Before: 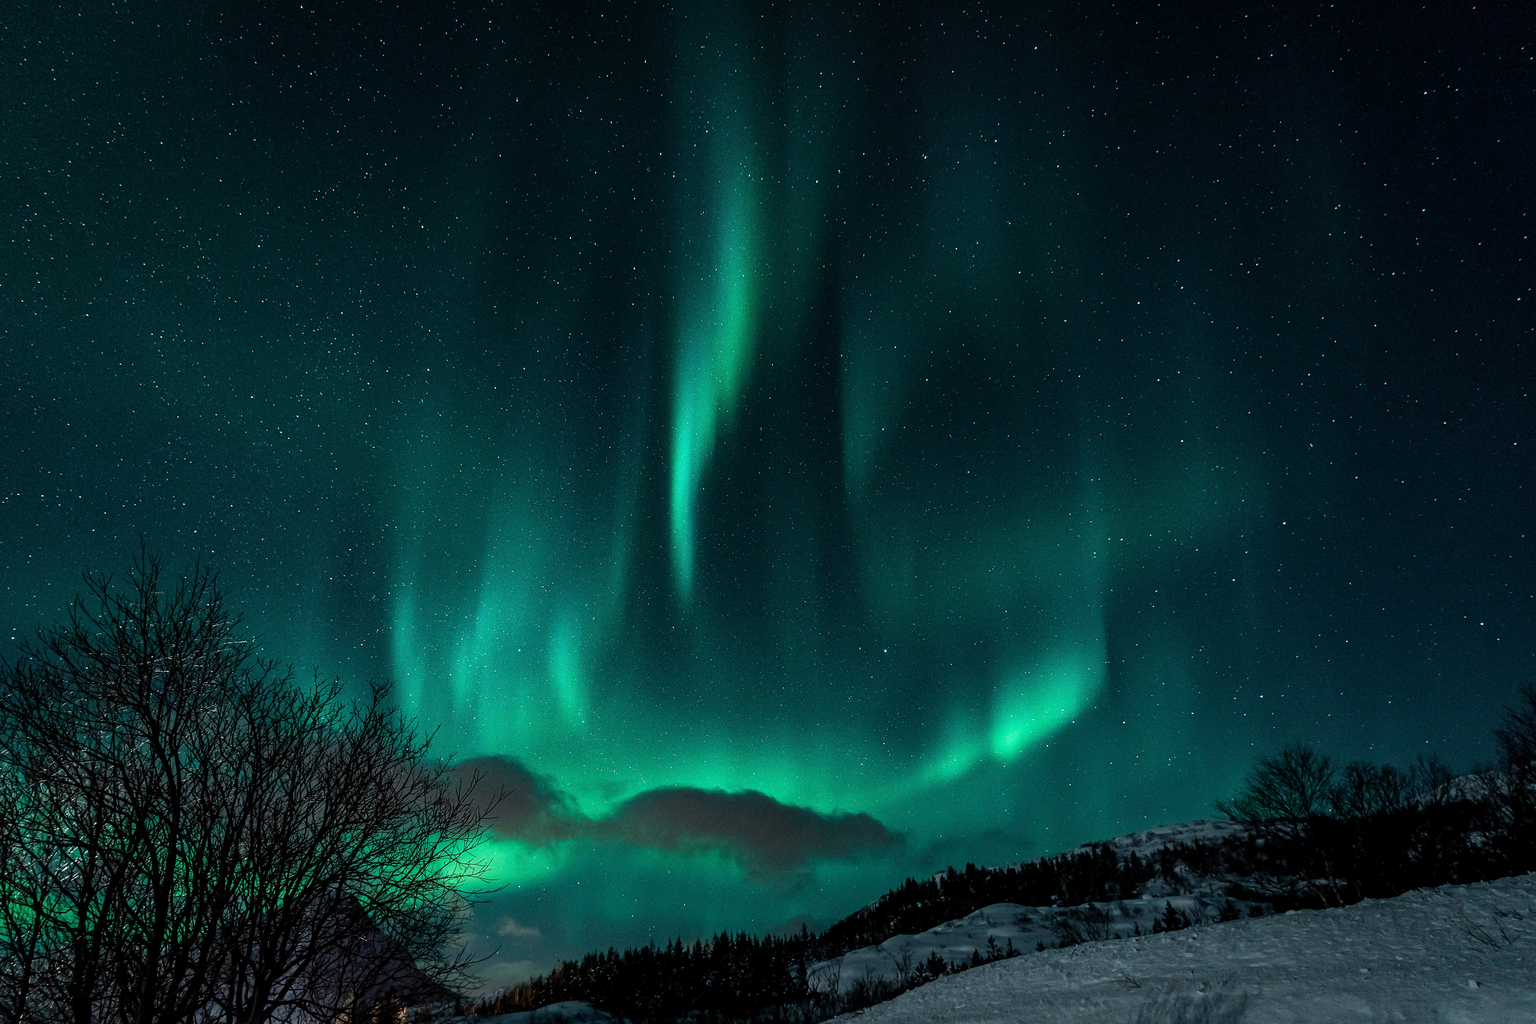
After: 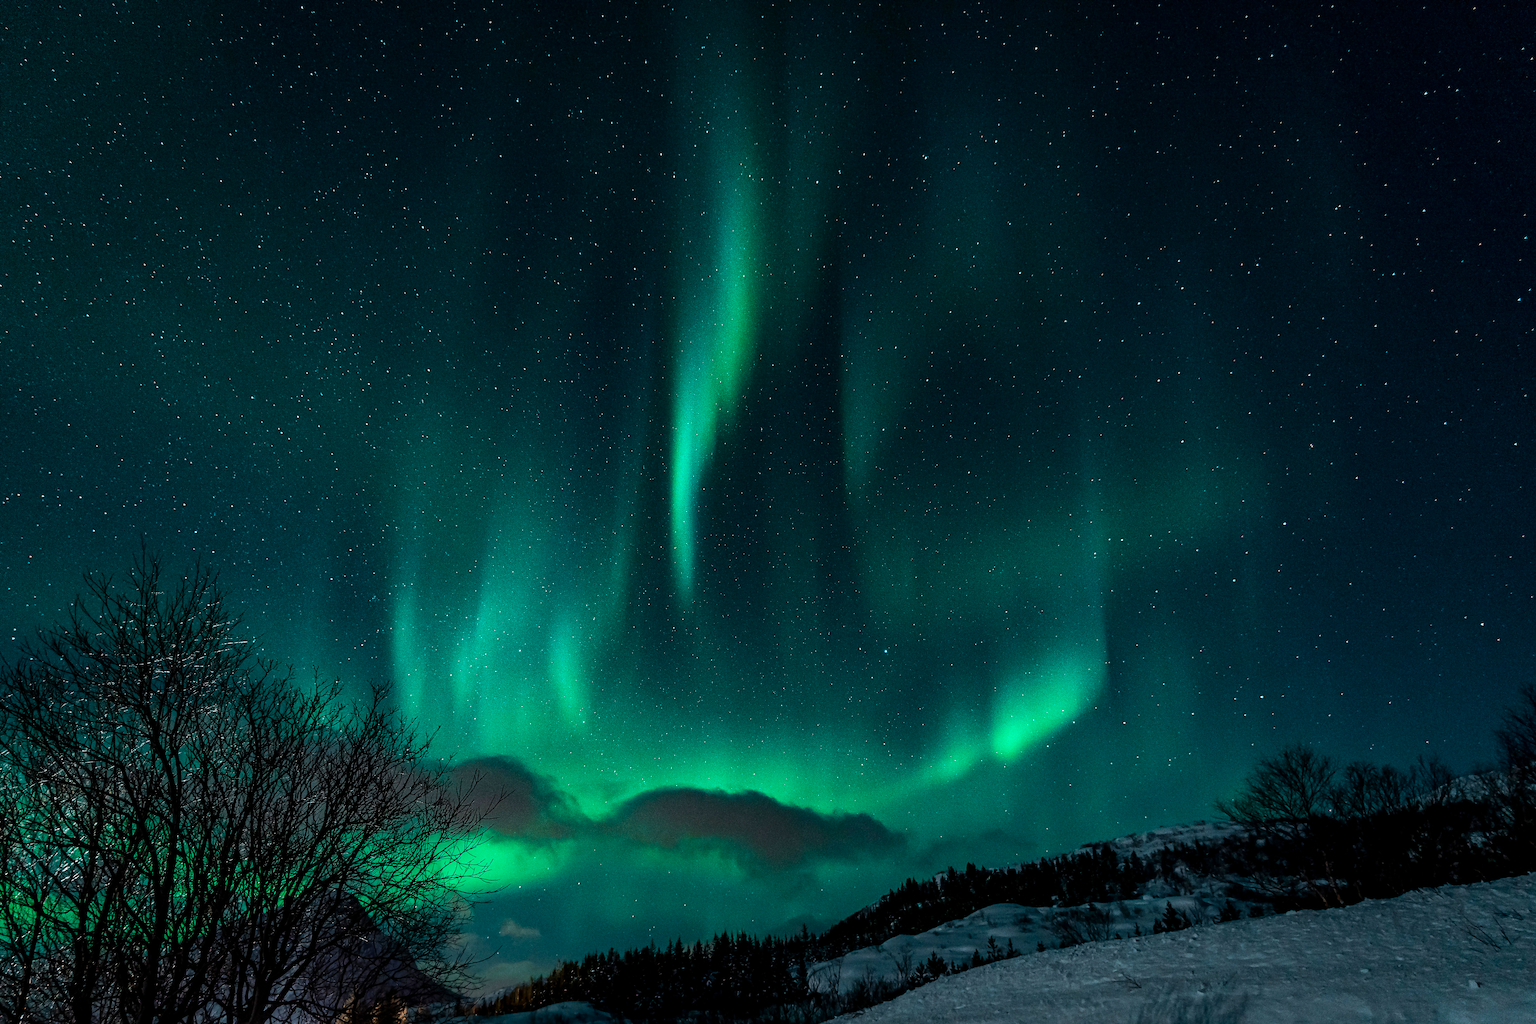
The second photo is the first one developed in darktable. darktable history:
contrast brightness saturation: brightness -0.028, saturation 0.349
